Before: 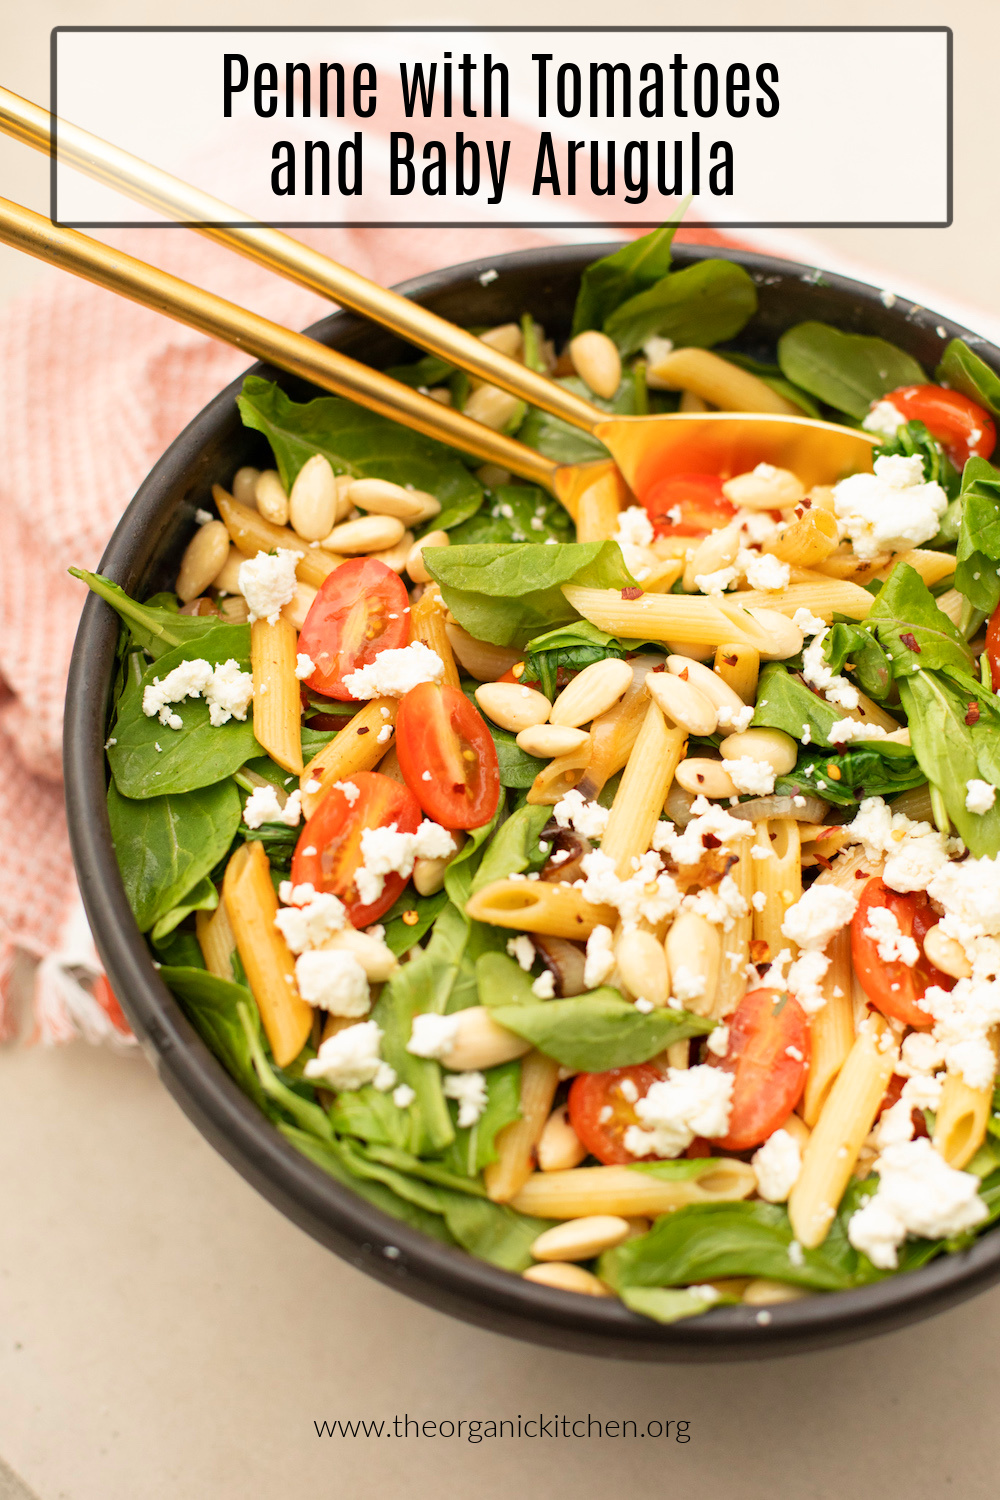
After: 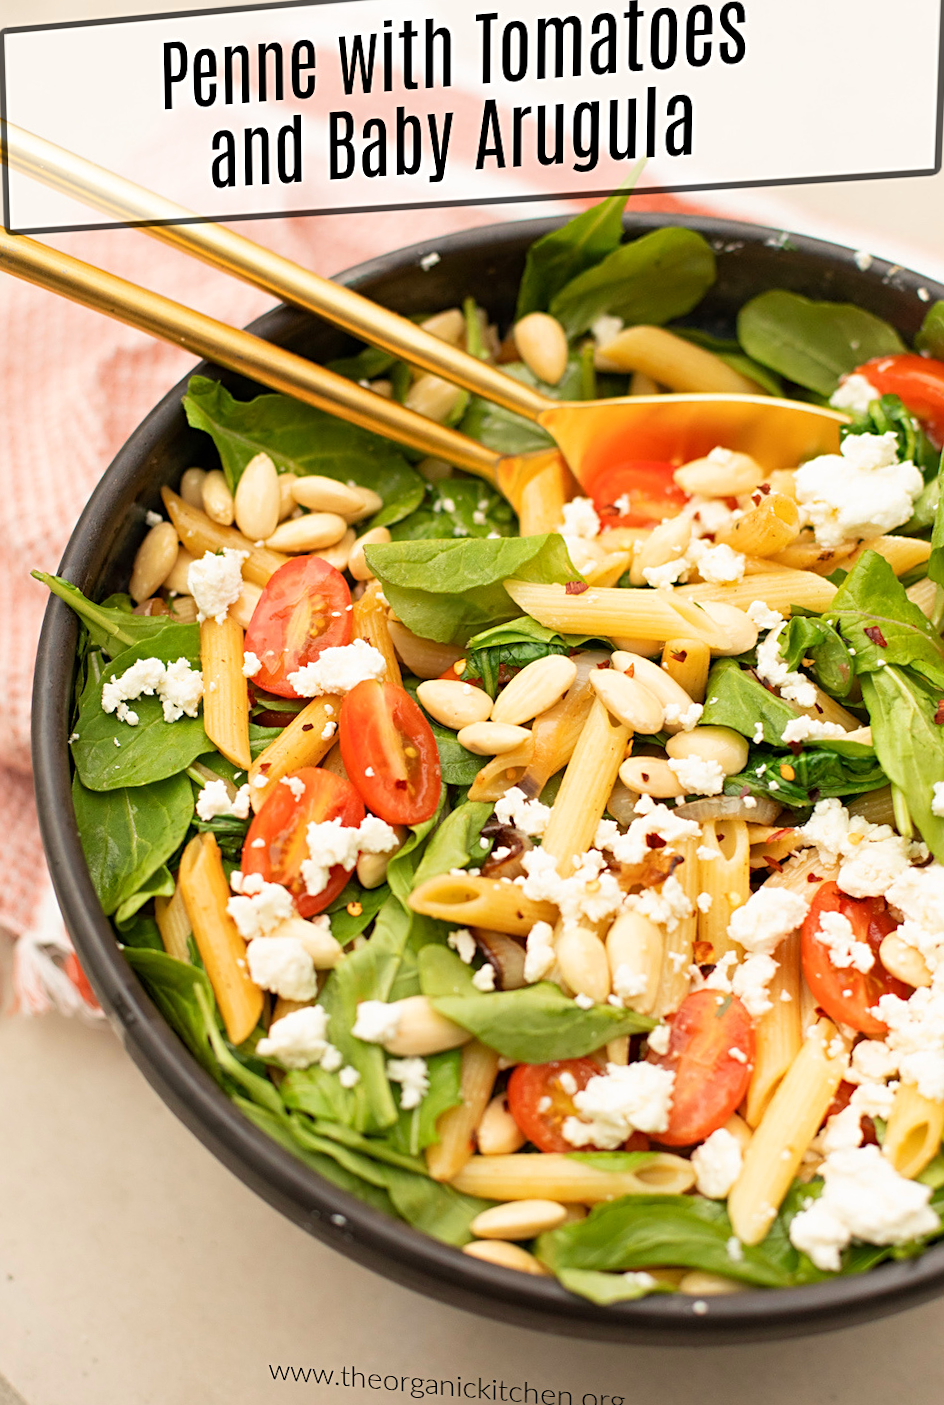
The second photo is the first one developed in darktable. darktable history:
rotate and perspective: rotation 0.062°, lens shift (vertical) 0.115, lens shift (horizontal) -0.133, crop left 0.047, crop right 0.94, crop top 0.061, crop bottom 0.94
sharpen: radius 2.529, amount 0.323
